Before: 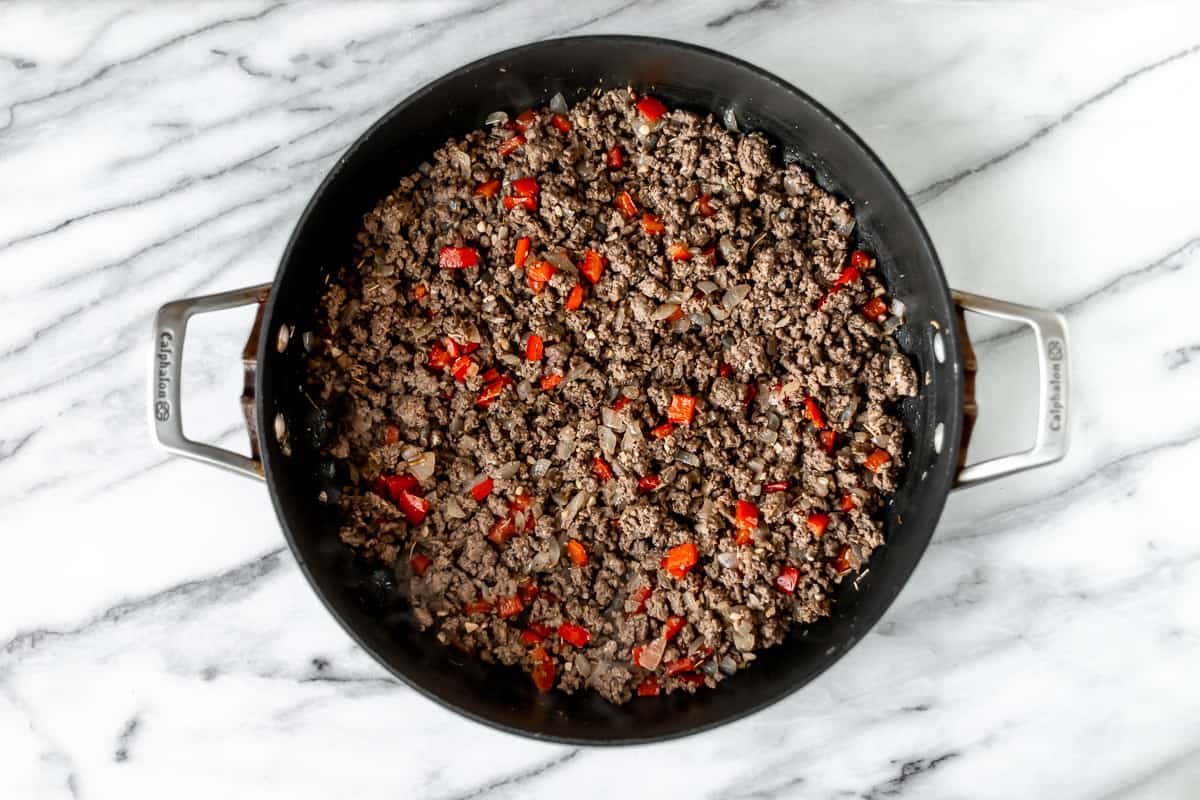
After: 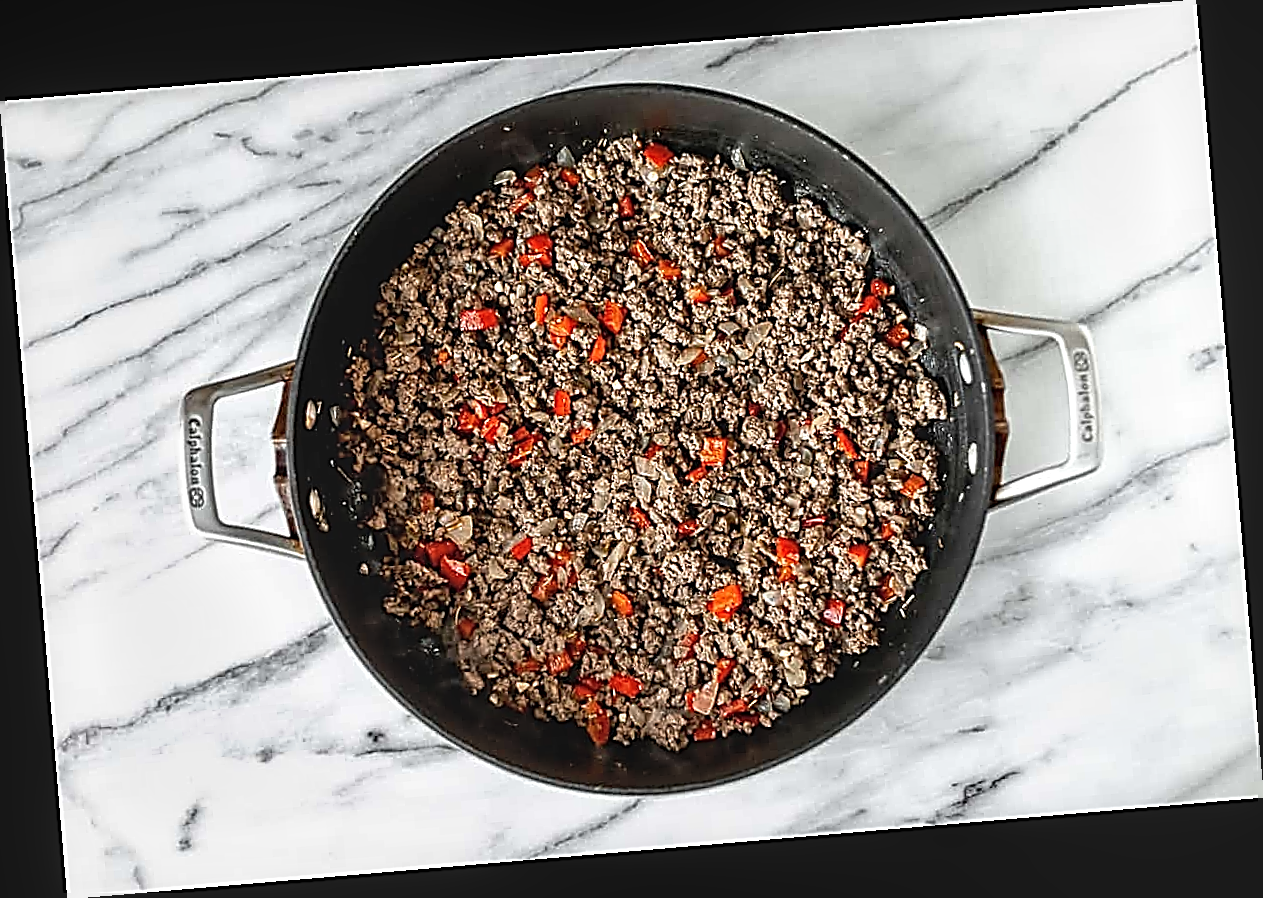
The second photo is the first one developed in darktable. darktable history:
shadows and highlights: radius 44.78, white point adjustment 6.64, compress 79.65%, highlights color adjustment 78.42%, soften with gaussian
rotate and perspective: rotation -4.86°, automatic cropping off
sharpen: amount 2
local contrast: detail 110%
